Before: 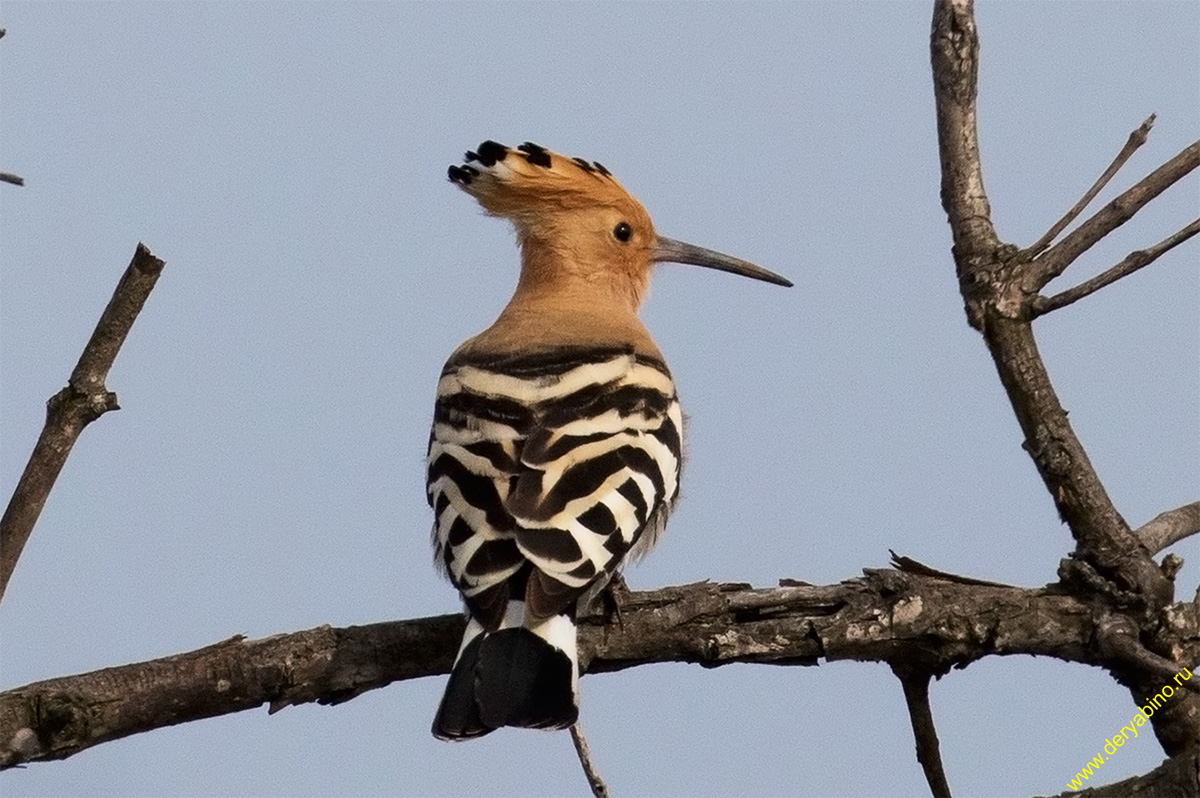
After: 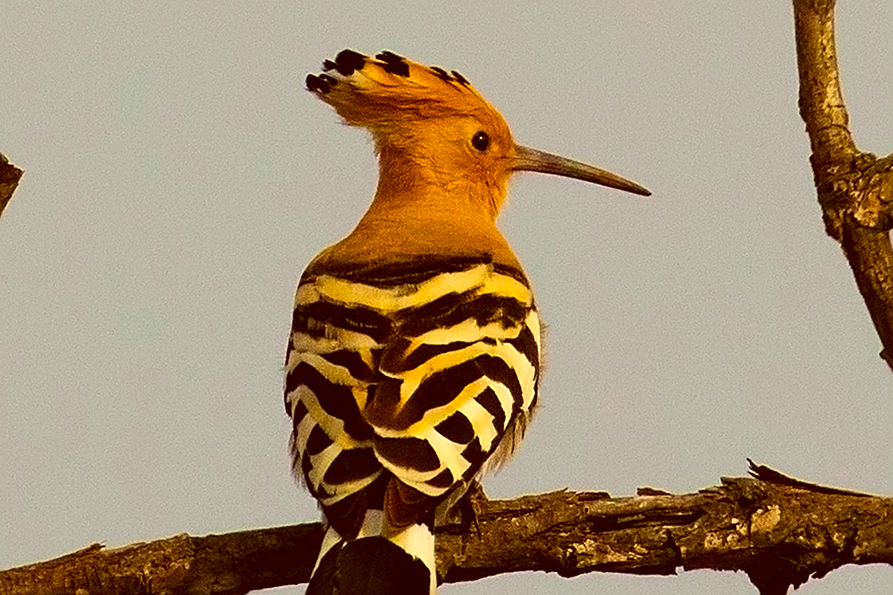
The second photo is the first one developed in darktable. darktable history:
crop and rotate: left 11.858%, top 11.49%, right 13.717%, bottom 13.83%
sharpen: amount 0.5
color balance rgb: highlights gain › luminance 6.704%, highlights gain › chroma 1.981%, highlights gain › hue 93.17°, linear chroma grading › global chroma 42.199%, perceptual saturation grading › global saturation 37.162%, global vibrance 9.477%
color correction: highlights a* 1.21, highlights b* 24.71, shadows a* 15.2, shadows b* 24.13
